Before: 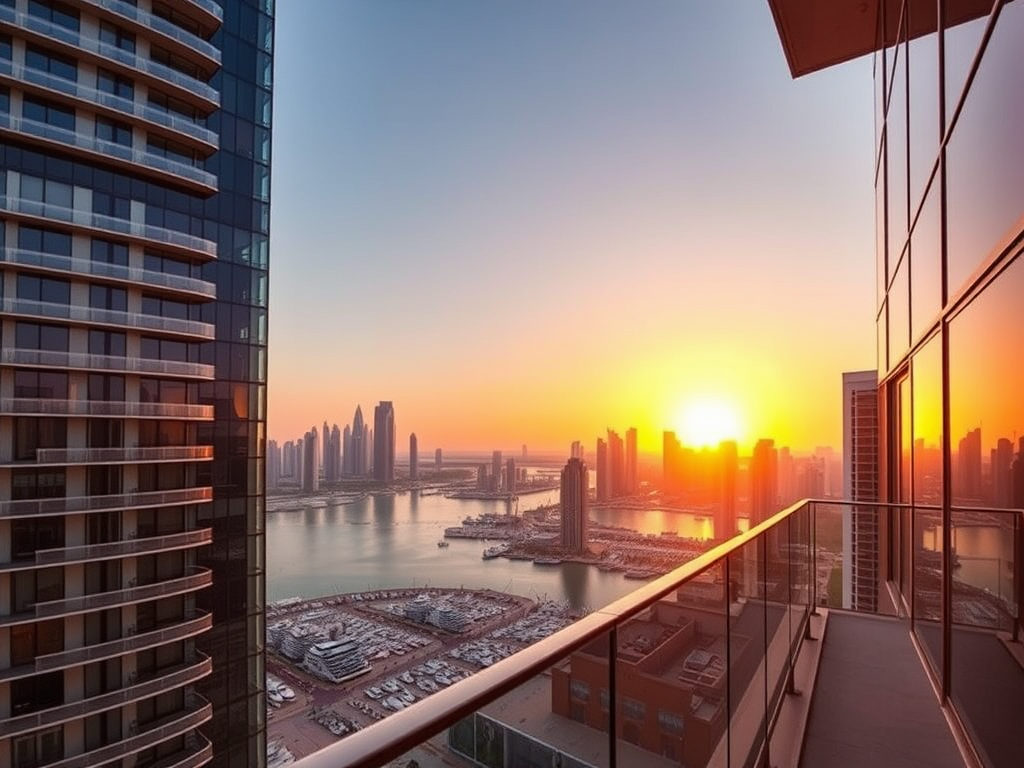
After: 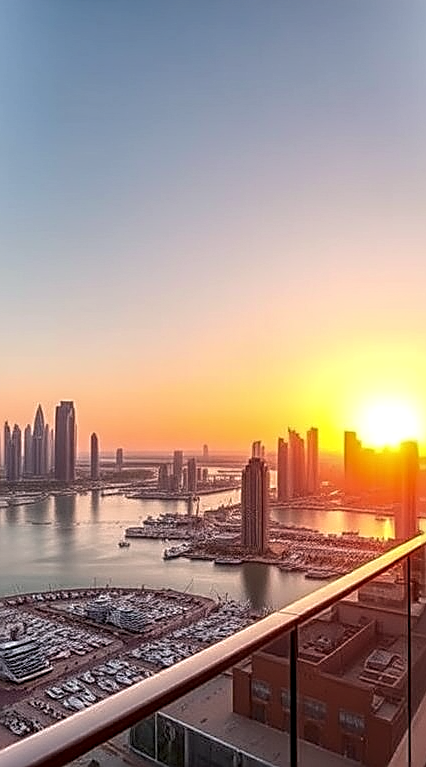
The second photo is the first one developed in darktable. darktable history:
crop: left 31.229%, right 27.105%
local contrast: highlights 61%, detail 143%, midtone range 0.428
sharpen: amount 1
